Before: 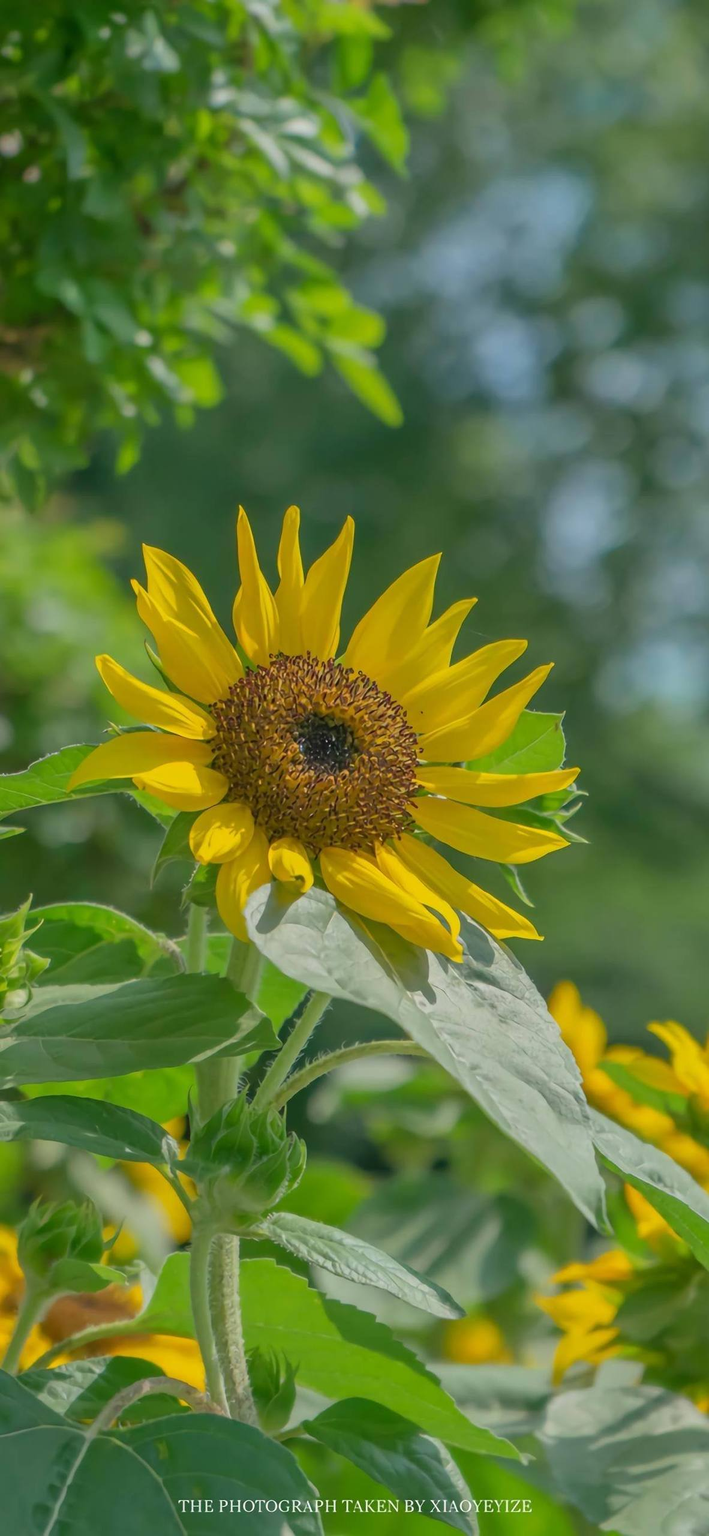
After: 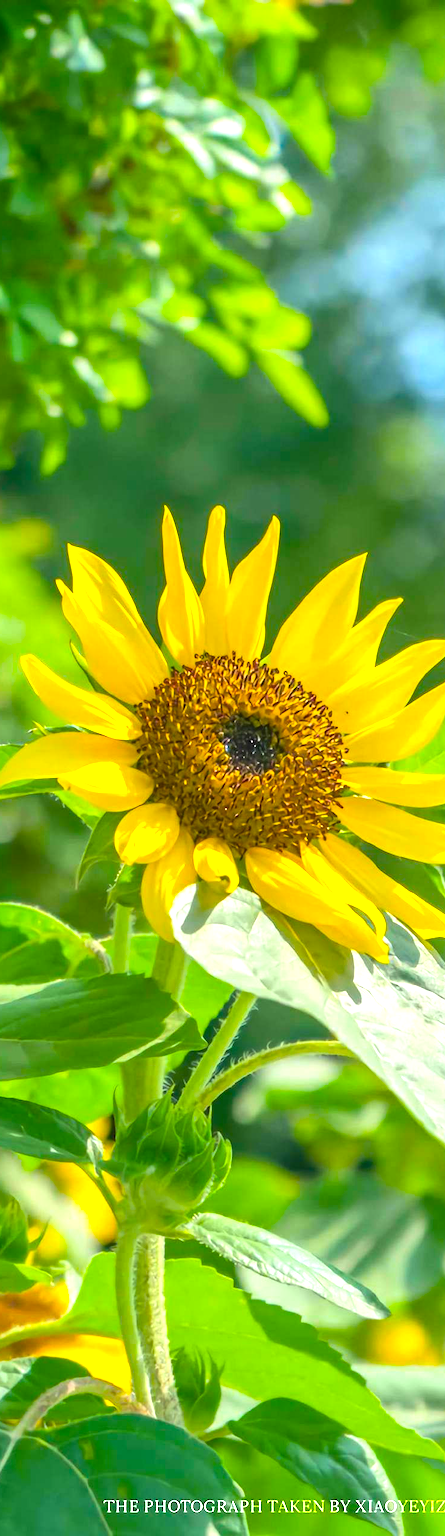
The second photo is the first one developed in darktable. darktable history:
crop: left 10.644%, right 26.528%
color balance rgb: linear chroma grading › shadows -10%, linear chroma grading › global chroma 20%, perceptual saturation grading › global saturation 15%, perceptual brilliance grading › global brilliance 30%, perceptual brilliance grading › highlights 12%, perceptual brilliance grading › mid-tones 24%, global vibrance 20%
